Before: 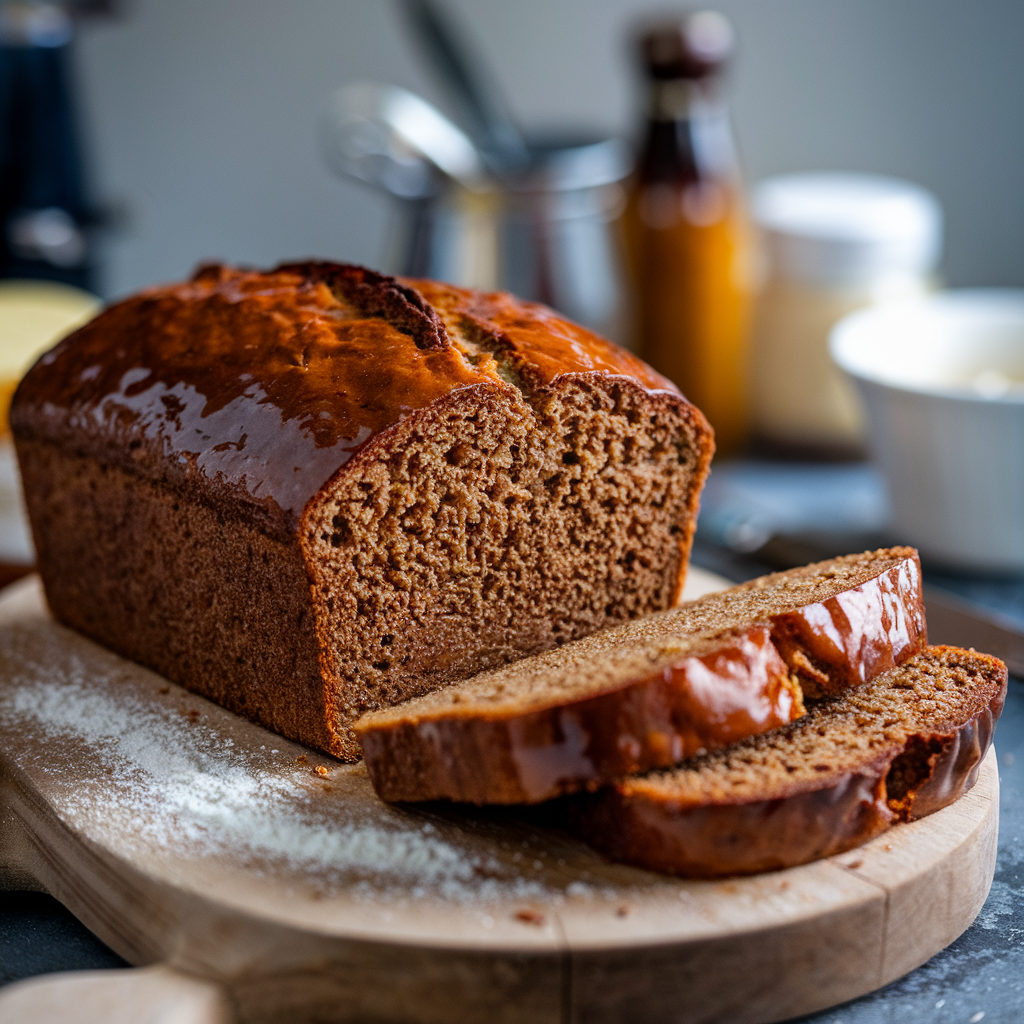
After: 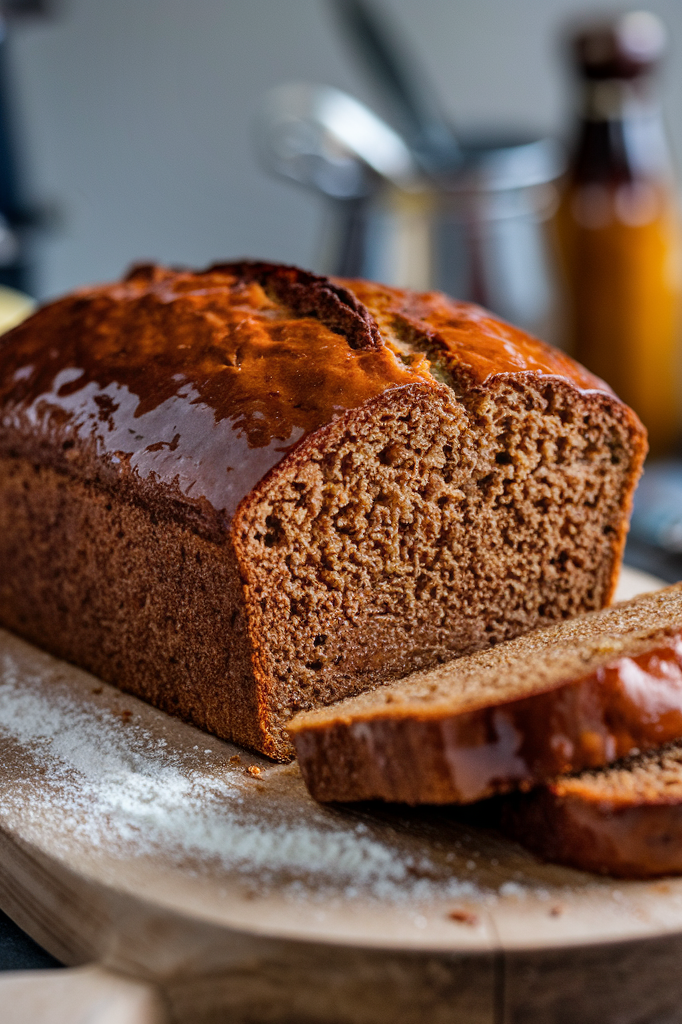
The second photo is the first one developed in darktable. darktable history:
shadows and highlights: soften with gaussian
crop and rotate: left 6.617%, right 26.717%
